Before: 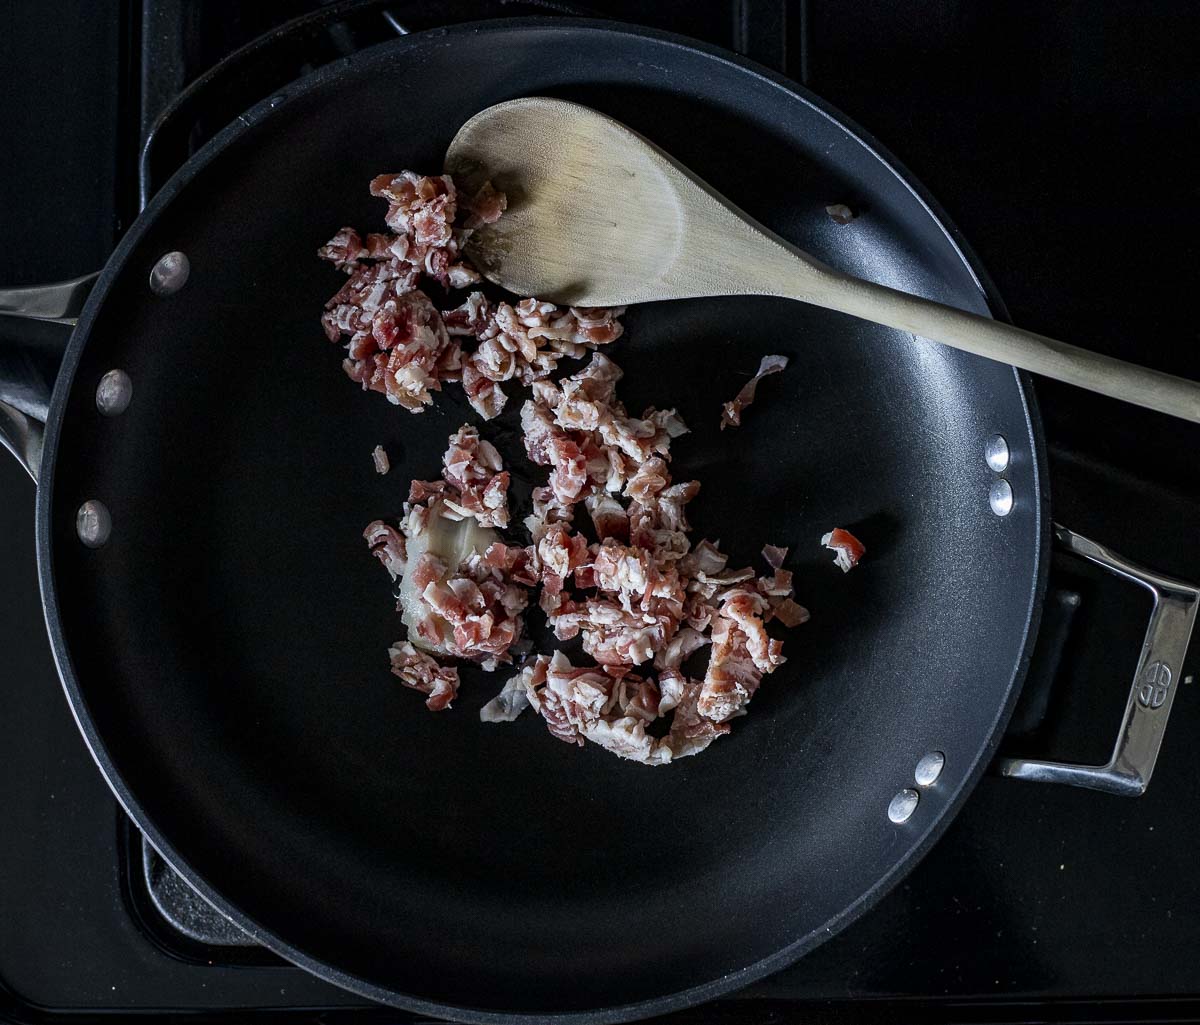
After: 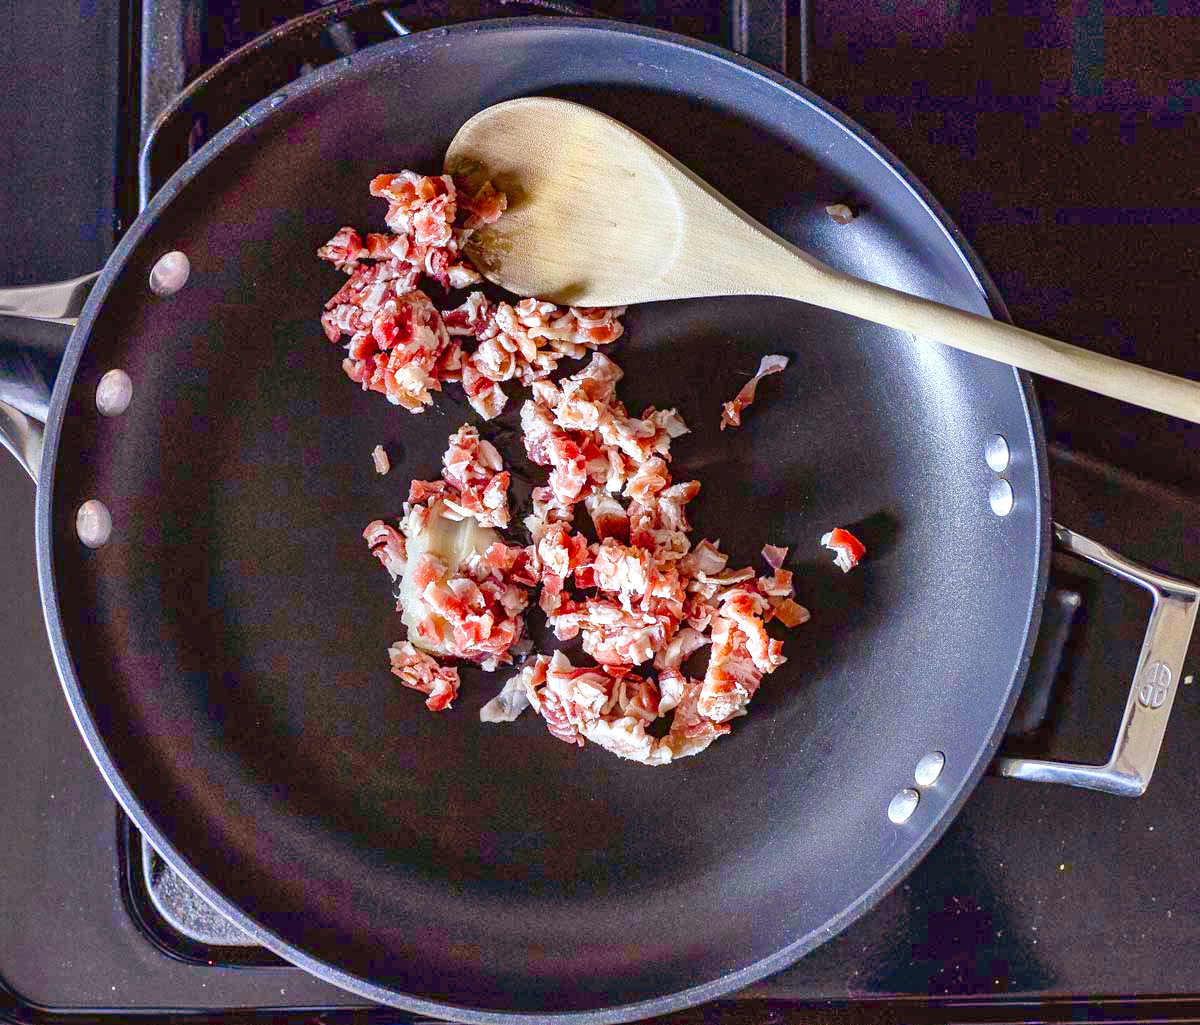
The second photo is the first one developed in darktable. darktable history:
levels: white 90.68%, levels [0, 0.397, 0.955]
shadows and highlights: shadows 52.02, highlights -28.32, soften with gaussian
color balance rgb: shadows lift › luminance -7.748%, shadows lift › chroma 2.256%, shadows lift › hue 200.66°, power › chroma 1.53%, power › hue 26.26°, linear chroma grading › global chroma 10.258%, perceptual saturation grading › global saturation 20%, perceptual saturation grading › highlights -25.606%, perceptual saturation grading › shadows 24.254%, global vibrance -16.44%, contrast -6.238%
exposure: black level correction 0, exposure 0.696 EV, compensate exposure bias true, compensate highlight preservation false
